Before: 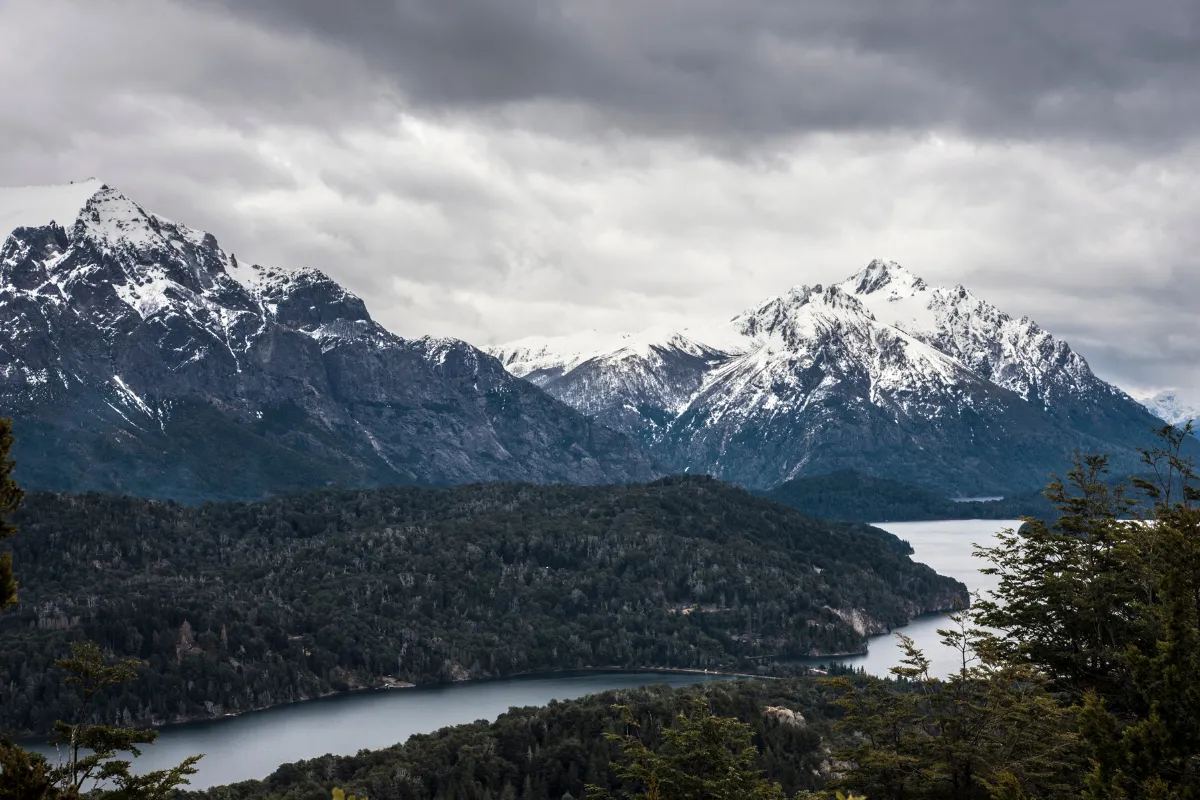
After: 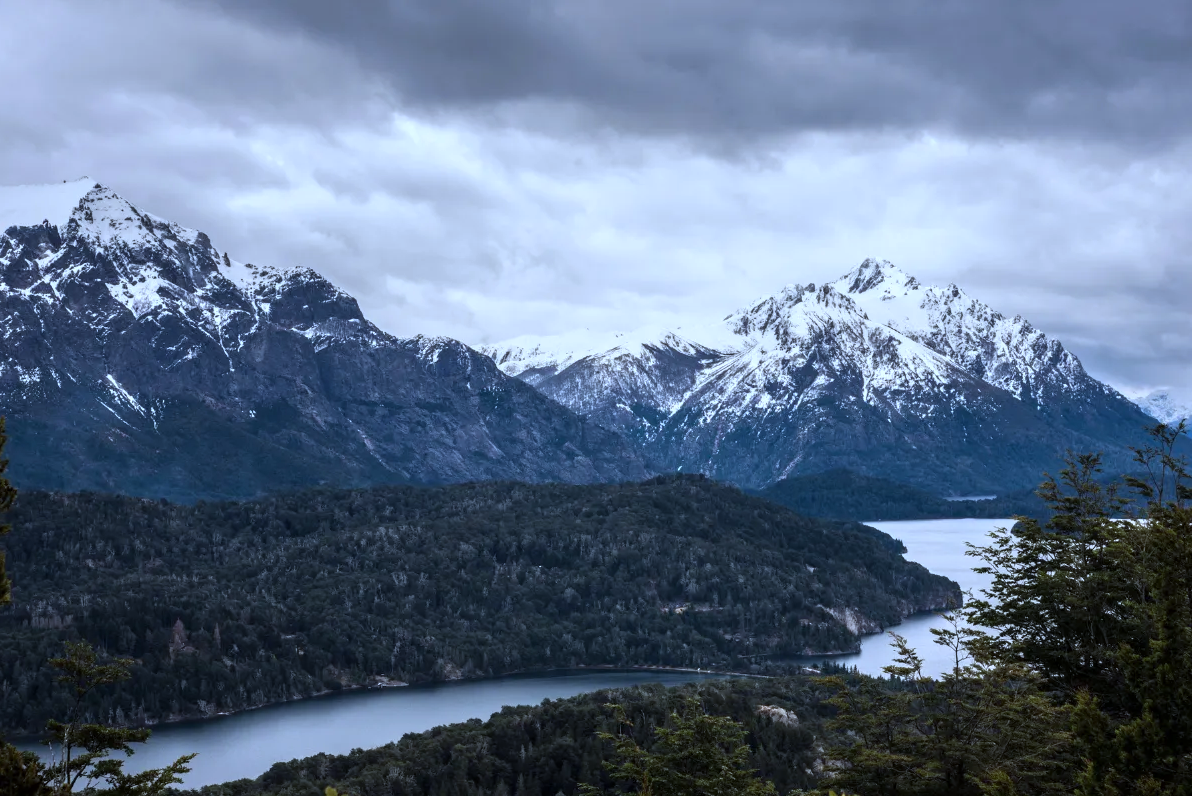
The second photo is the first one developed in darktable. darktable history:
white balance: red 0.926, green 1.003, blue 1.133
crop and rotate: left 0.614%, top 0.179%, bottom 0.309%
color calibration: x 0.355, y 0.367, temperature 4700.38 K
